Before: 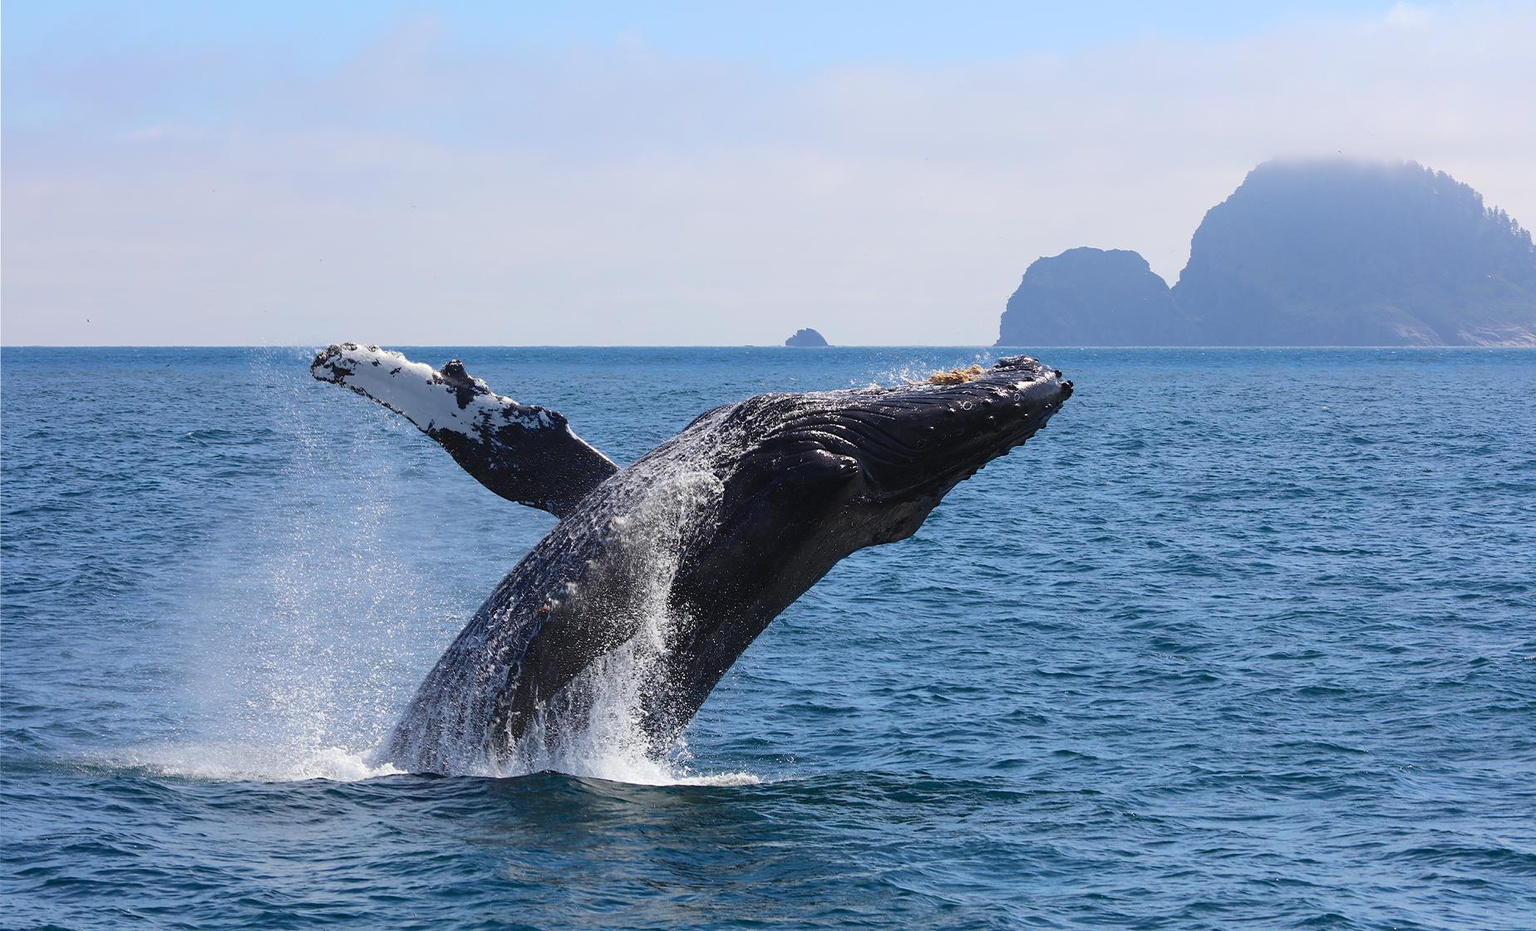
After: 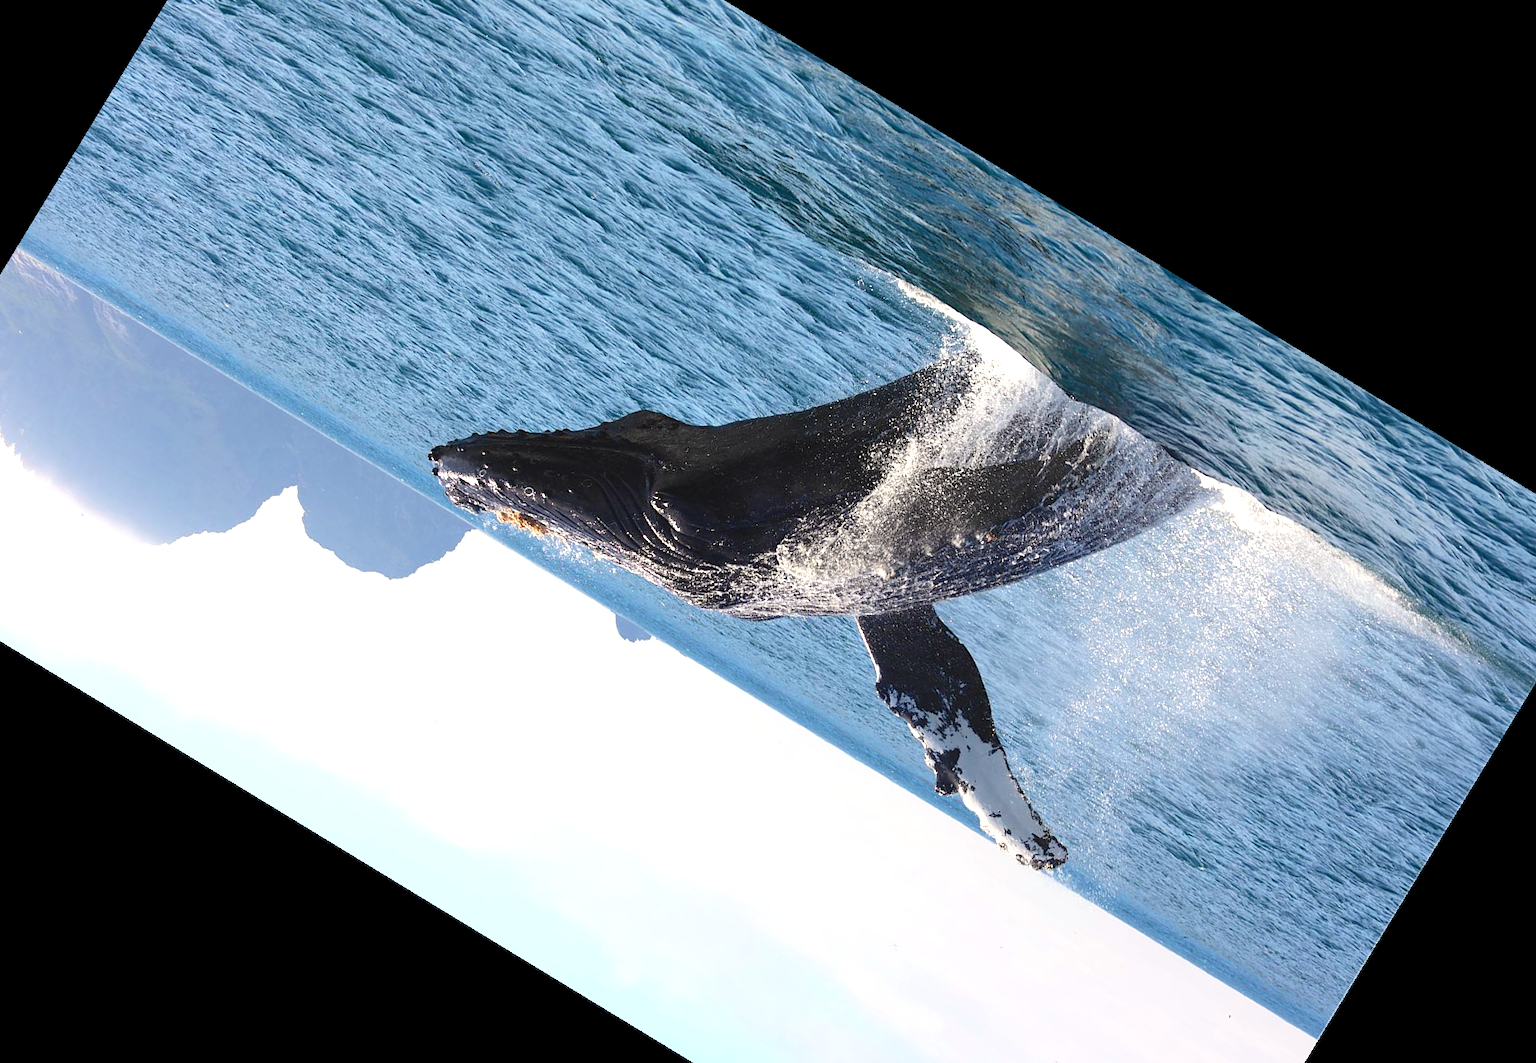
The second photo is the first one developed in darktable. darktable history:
exposure: exposure 0.669 EV, compensate highlight preservation false
white balance: red 1.045, blue 0.932
crop and rotate: angle 148.68°, left 9.111%, top 15.603%, right 4.588%, bottom 17.041%
